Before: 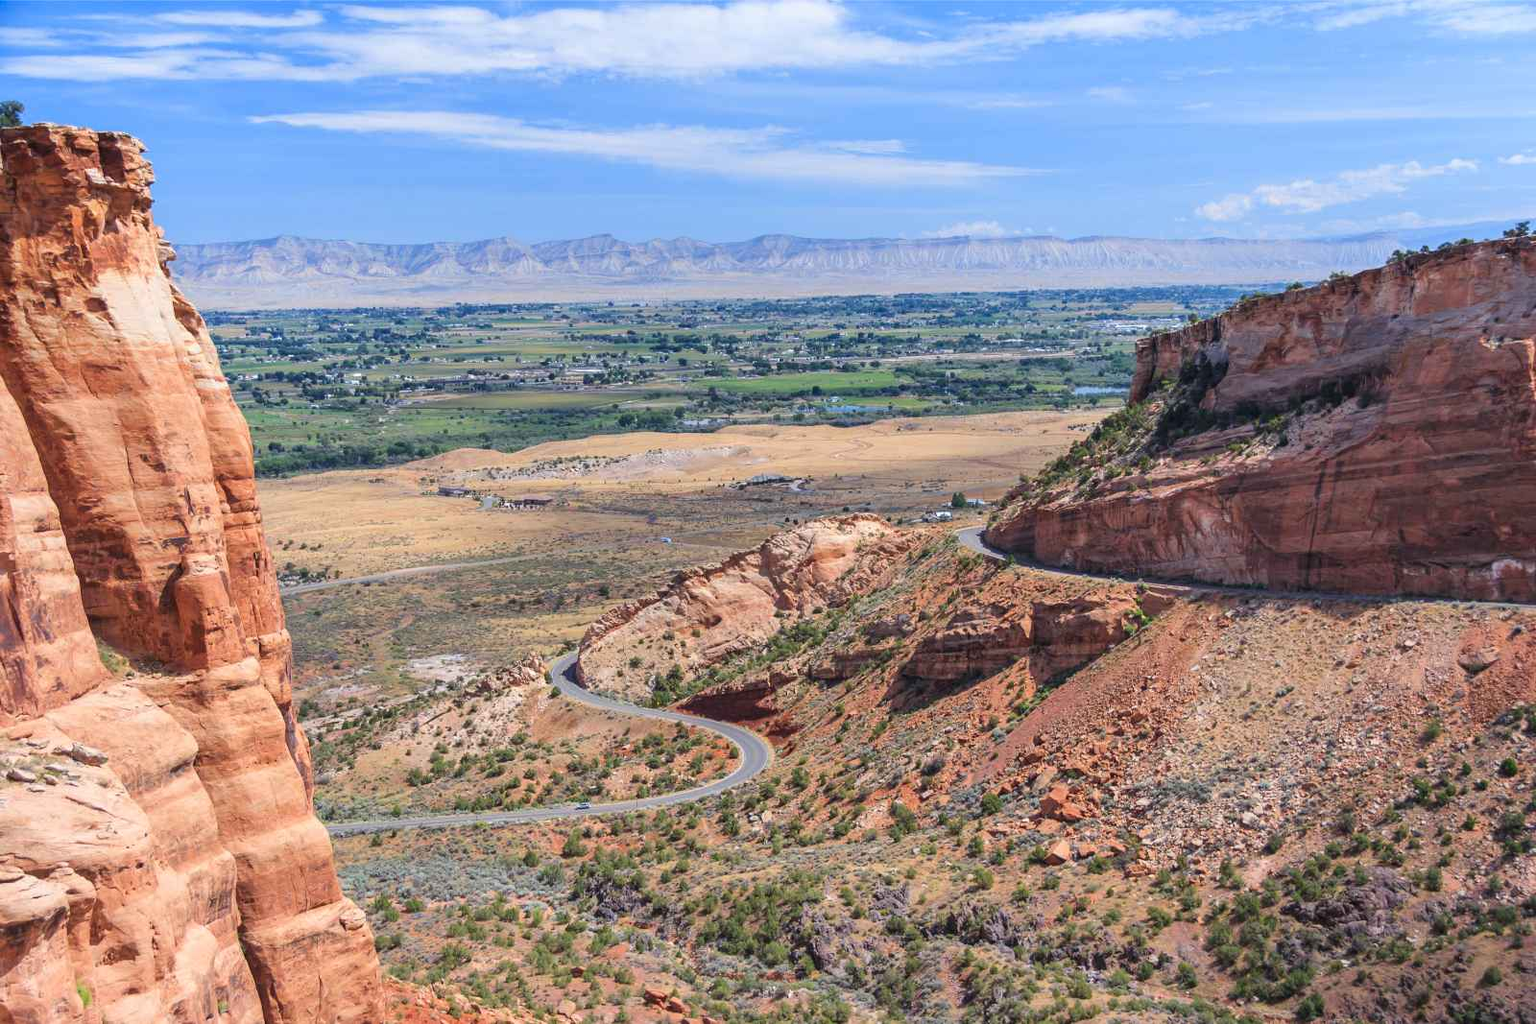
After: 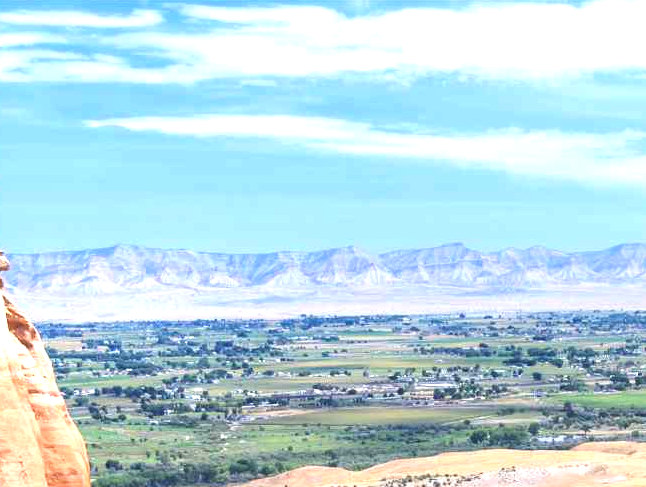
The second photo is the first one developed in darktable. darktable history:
crop and rotate: left 10.915%, top 0.105%, right 48.66%, bottom 54.214%
exposure: black level correction 0, exposure 0.896 EV, compensate highlight preservation false
